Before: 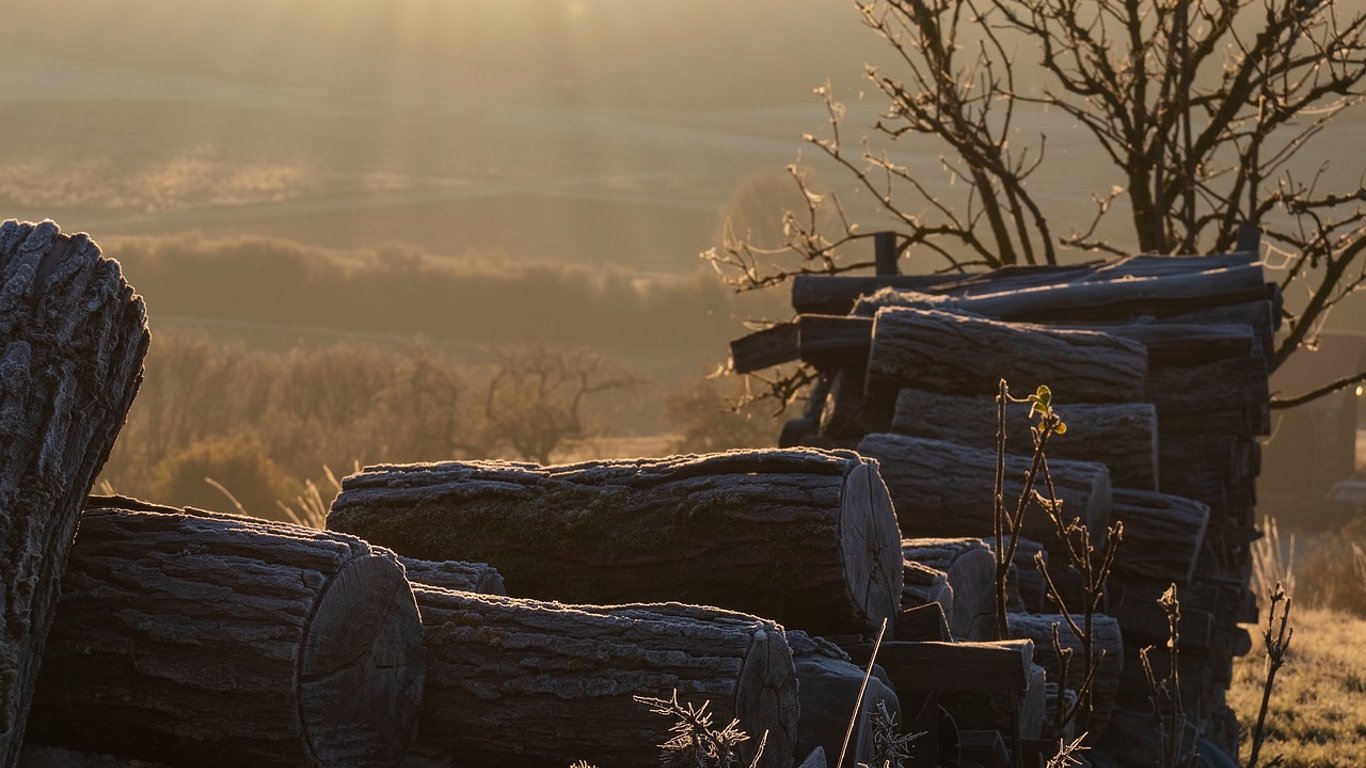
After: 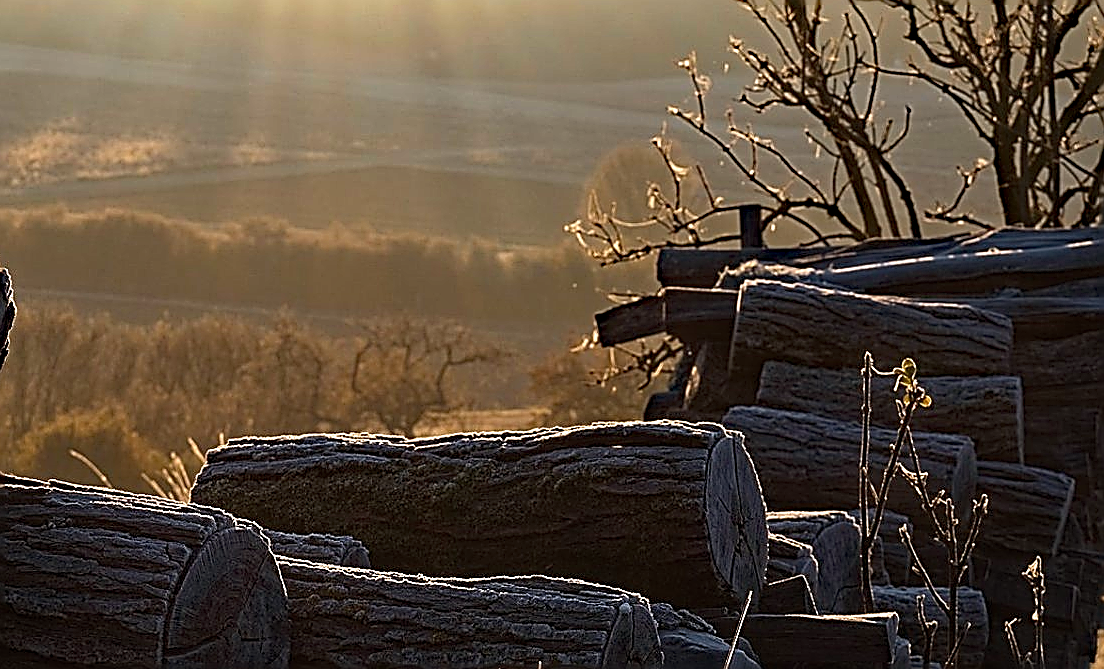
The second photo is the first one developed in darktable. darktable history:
haze removal: strength 0.505, distance 0.434, compatibility mode true, adaptive false
crop: left 9.917%, top 3.599%, right 9.259%, bottom 9.196%
sharpen: amount 1.858
